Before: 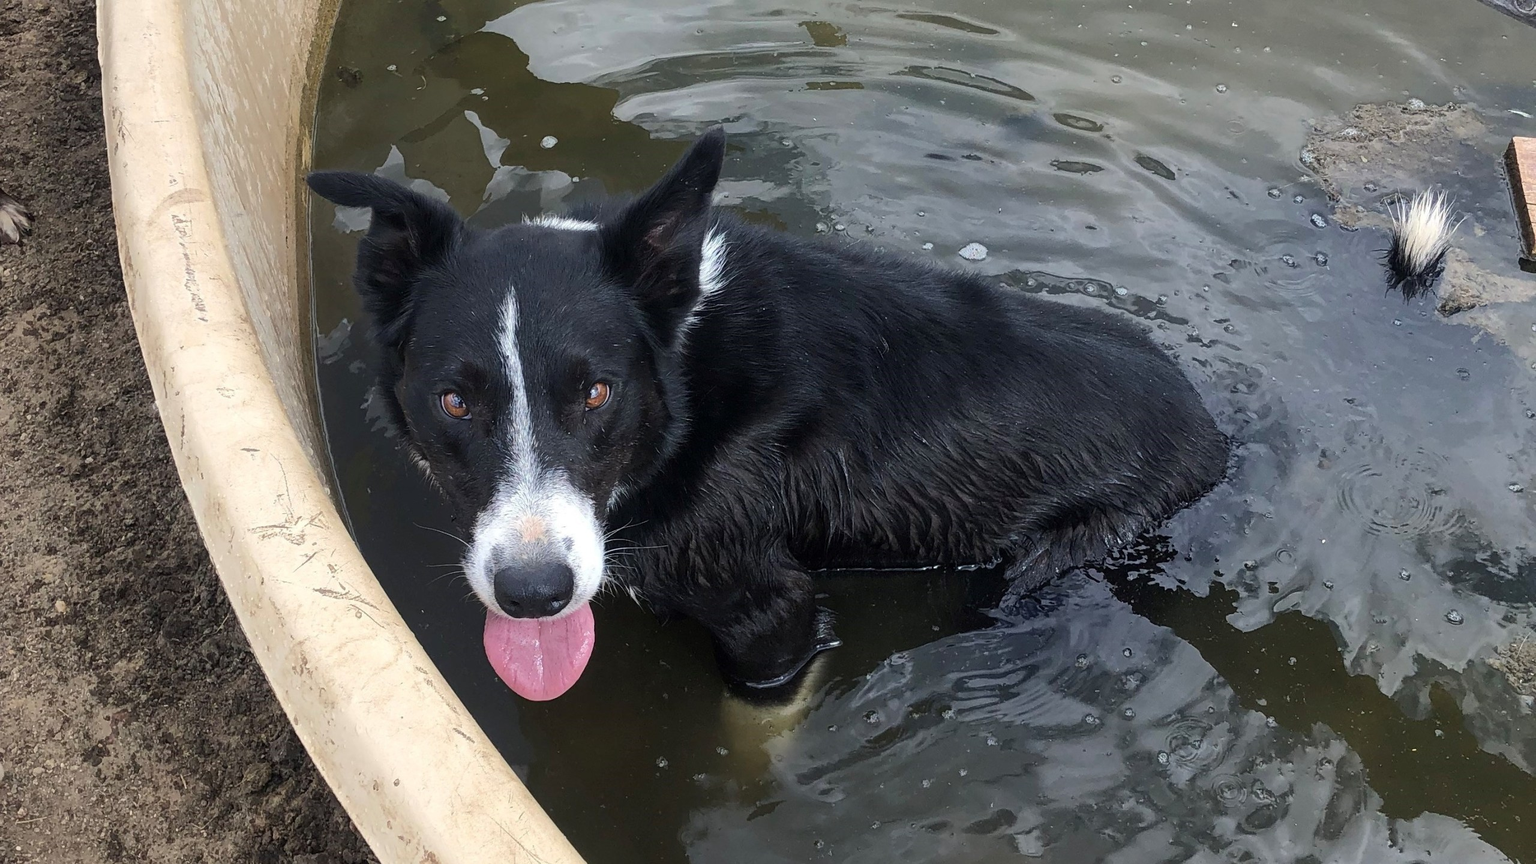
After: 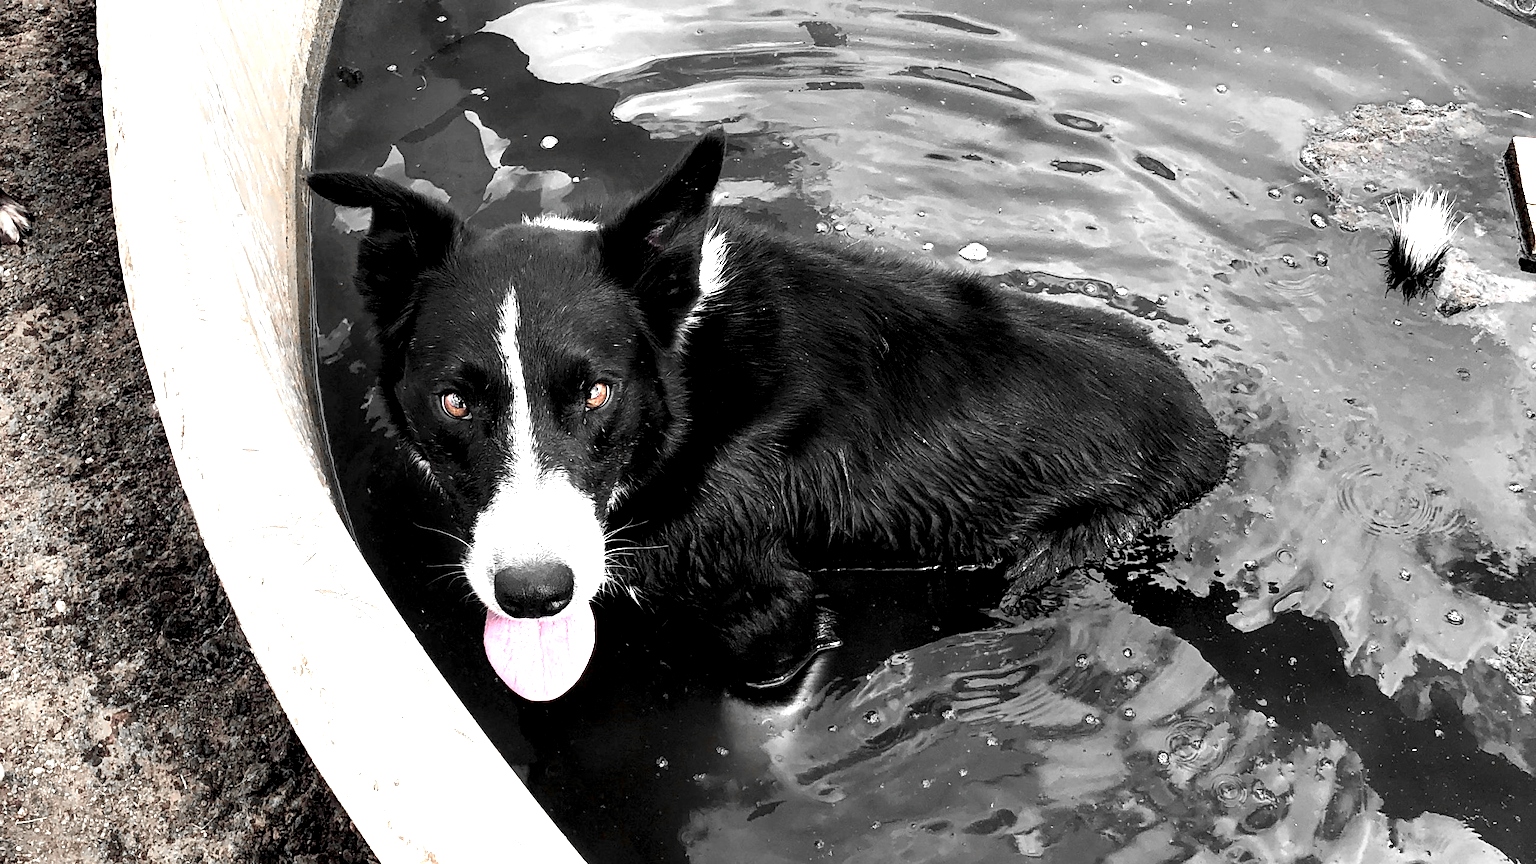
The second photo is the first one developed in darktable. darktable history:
tone equalizer: -8 EV -0.75 EV, -7 EV -0.687 EV, -6 EV -0.6 EV, -5 EV -0.395 EV, -3 EV 0.391 EV, -2 EV 0.6 EV, -1 EV 0.693 EV, +0 EV 0.779 EV
color zones: curves: ch0 [(0, 0.65) (0.096, 0.644) (0.221, 0.539) (0.429, 0.5) (0.571, 0.5) (0.714, 0.5) (0.857, 0.5) (1, 0.65)]; ch1 [(0, 0.5) (0.143, 0.5) (0.257, -0.002) (0.429, 0.04) (0.571, -0.001) (0.714, -0.015) (0.857, 0.024) (1, 0.5)]
contrast equalizer: octaves 7, y [[0.6 ×6], [0.55 ×6], [0 ×6], [0 ×6], [0 ×6]]
exposure: exposure 0.196 EV, compensate highlight preservation false
